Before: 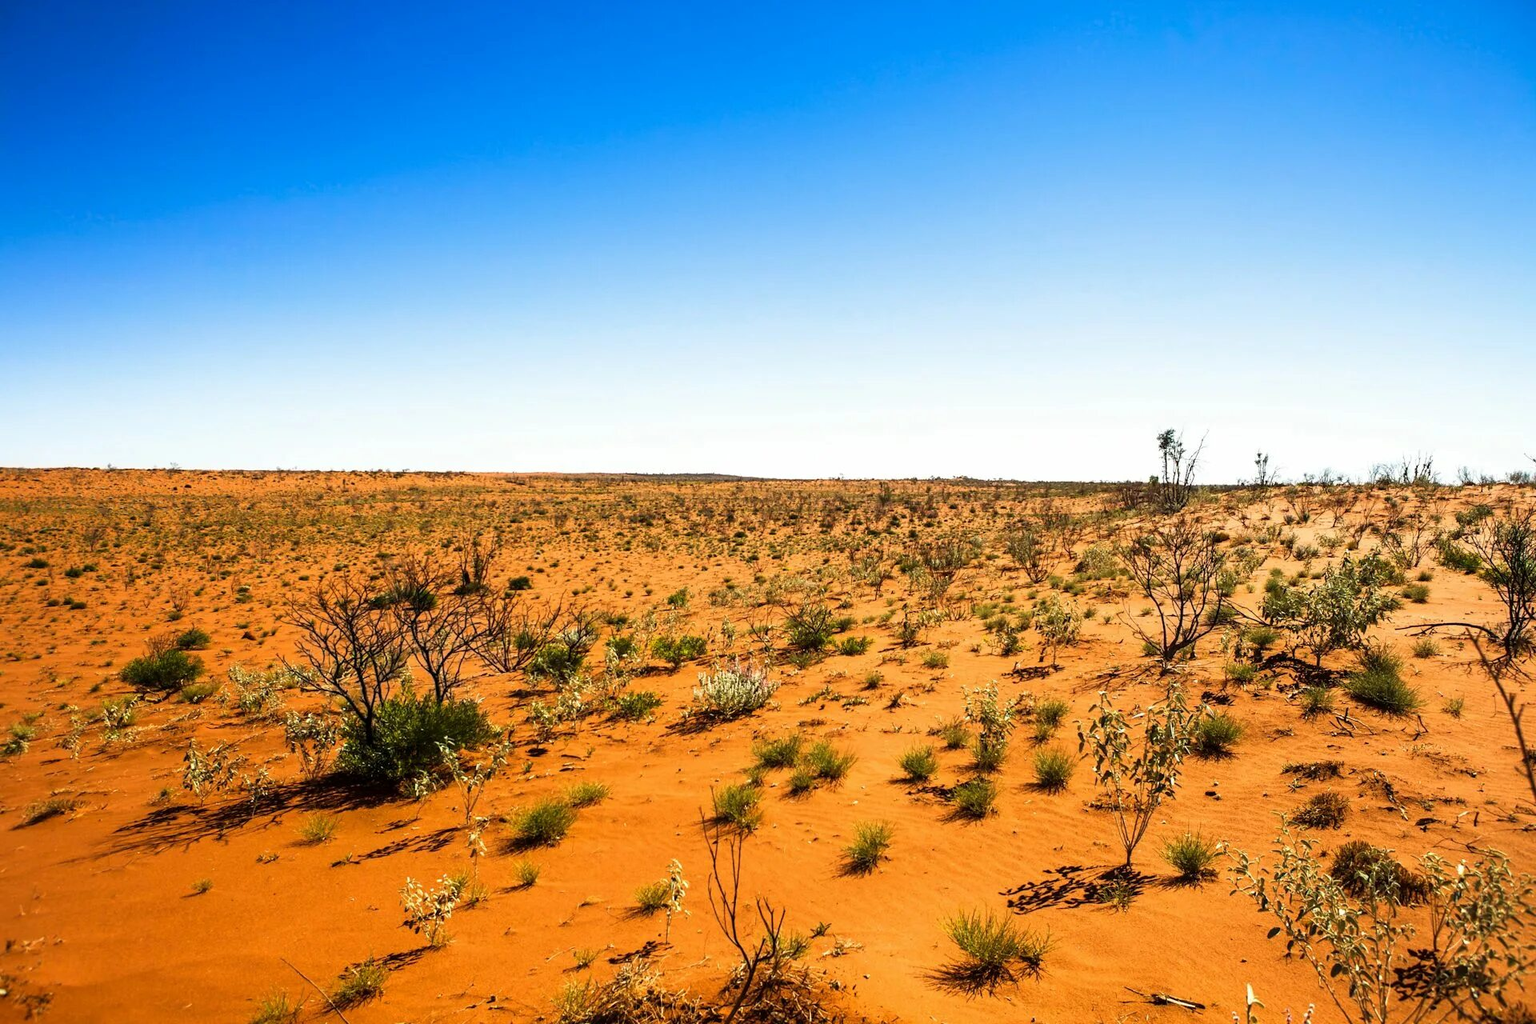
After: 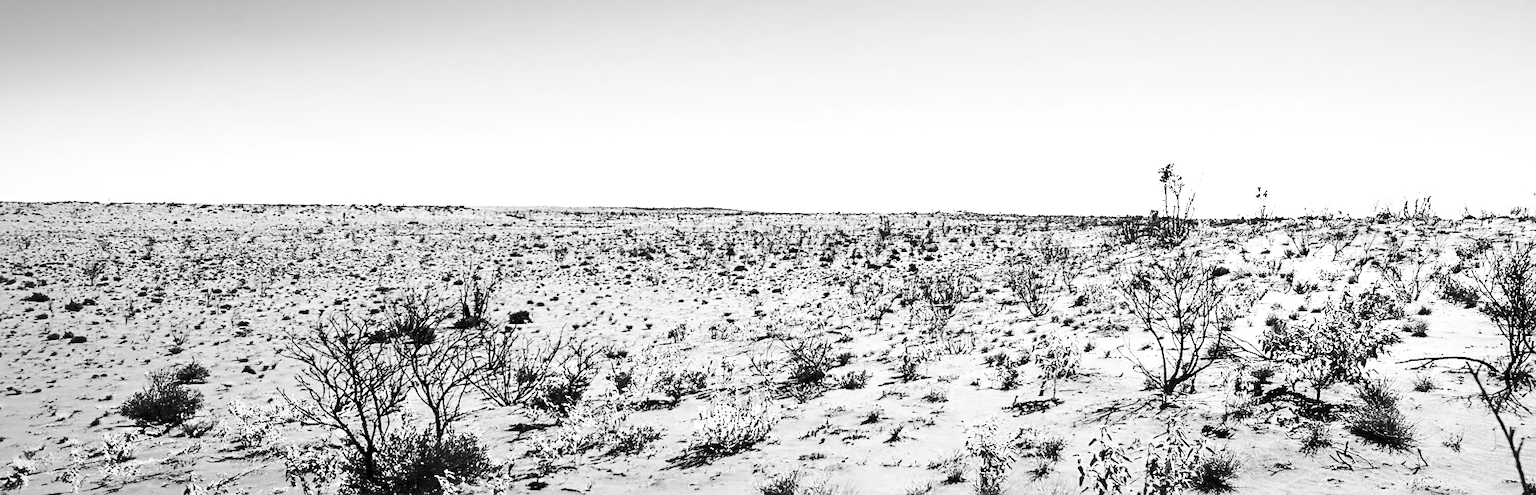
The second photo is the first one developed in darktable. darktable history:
contrast brightness saturation: contrast 0.83, brightness 0.59, saturation 0.59
base curve: curves: ch0 [(0, 0) (0.028, 0.03) (0.121, 0.232) (0.46, 0.748) (0.859, 0.968) (1, 1)], preserve colors none
sharpen: on, module defaults
color zones: curves: ch0 [(0, 0.5) (0.125, 0.4) (0.25, 0.5) (0.375, 0.4) (0.5, 0.4) (0.625, 0.35) (0.75, 0.35) (0.875, 0.5)]; ch1 [(0, 0.35) (0.125, 0.45) (0.25, 0.35) (0.375, 0.35) (0.5, 0.35) (0.625, 0.35) (0.75, 0.45) (0.875, 0.35)]; ch2 [(0, 0.6) (0.125, 0.5) (0.25, 0.5) (0.375, 0.6) (0.5, 0.6) (0.625, 0.5) (0.75, 0.5) (0.875, 0.5)]
monochrome: on, module defaults
crop and rotate: top 26.056%, bottom 25.543%
local contrast: mode bilateral grid, contrast 70, coarseness 75, detail 180%, midtone range 0.2
